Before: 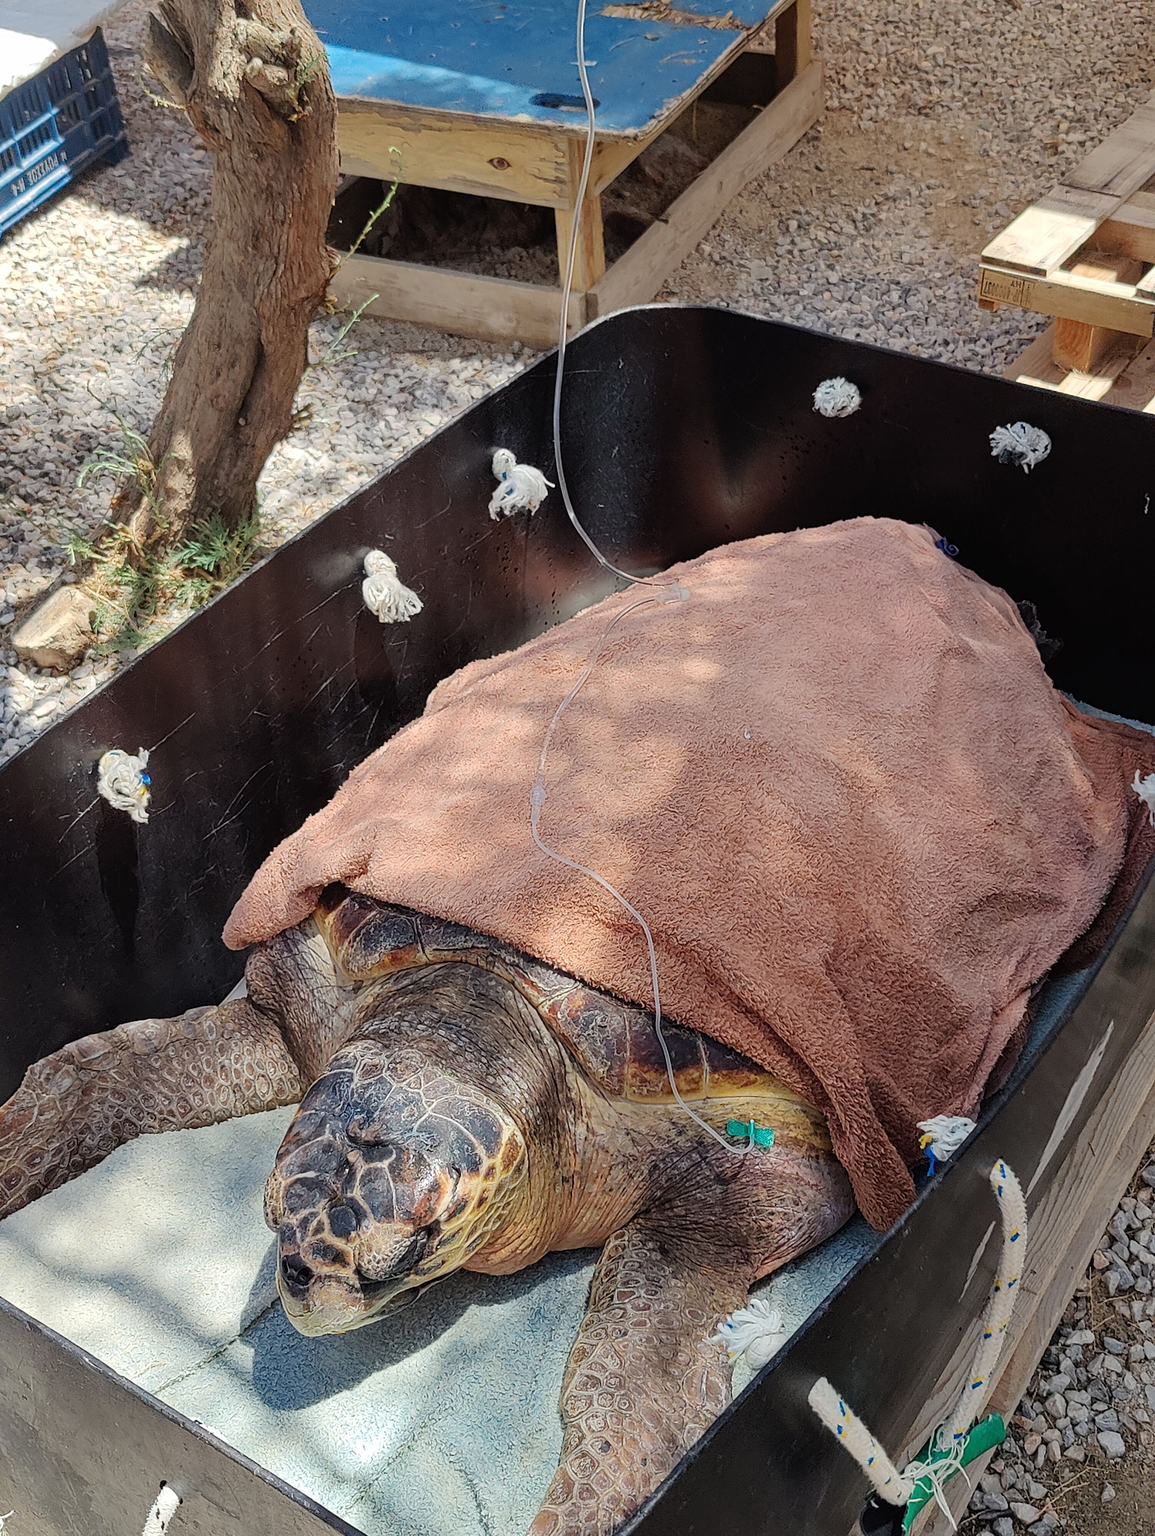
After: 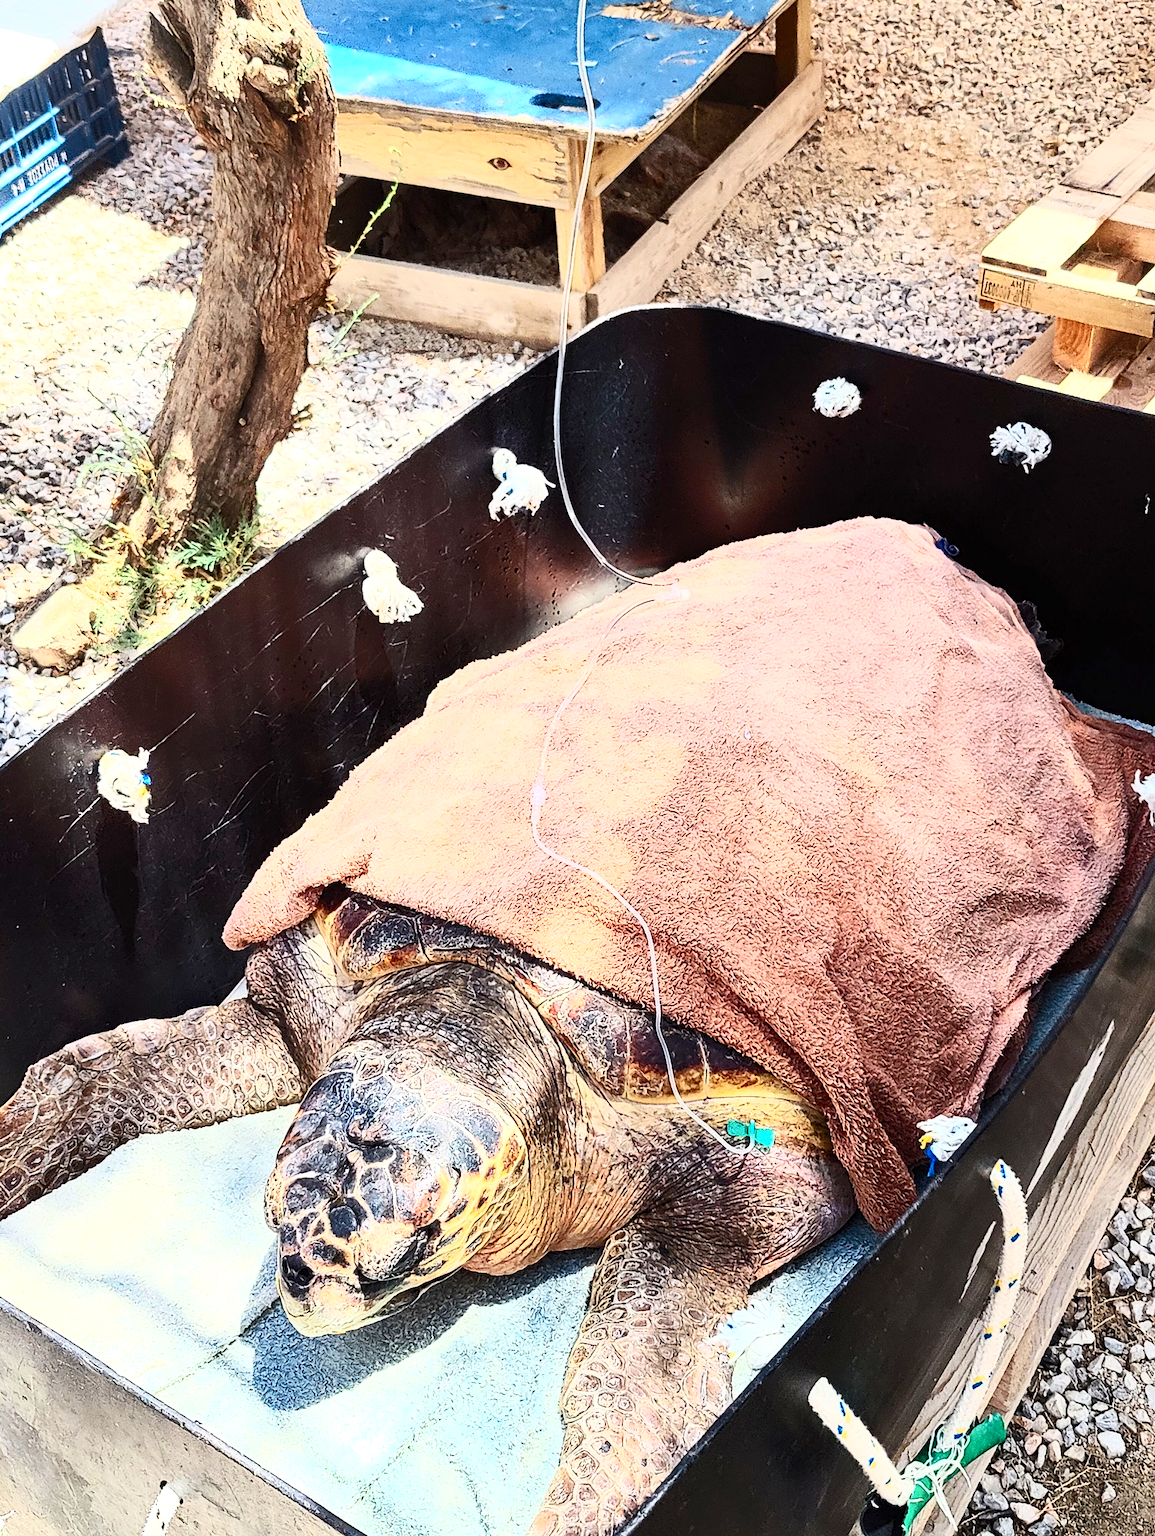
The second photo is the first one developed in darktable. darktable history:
exposure: black level correction 0.001, exposure 0.675 EV, compensate highlight preservation false
base curve: curves: ch0 [(0, 0) (0.74, 0.67) (1, 1)]
color correction: saturation 1.11
contrast brightness saturation: contrast 0.62, brightness 0.34, saturation 0.14
